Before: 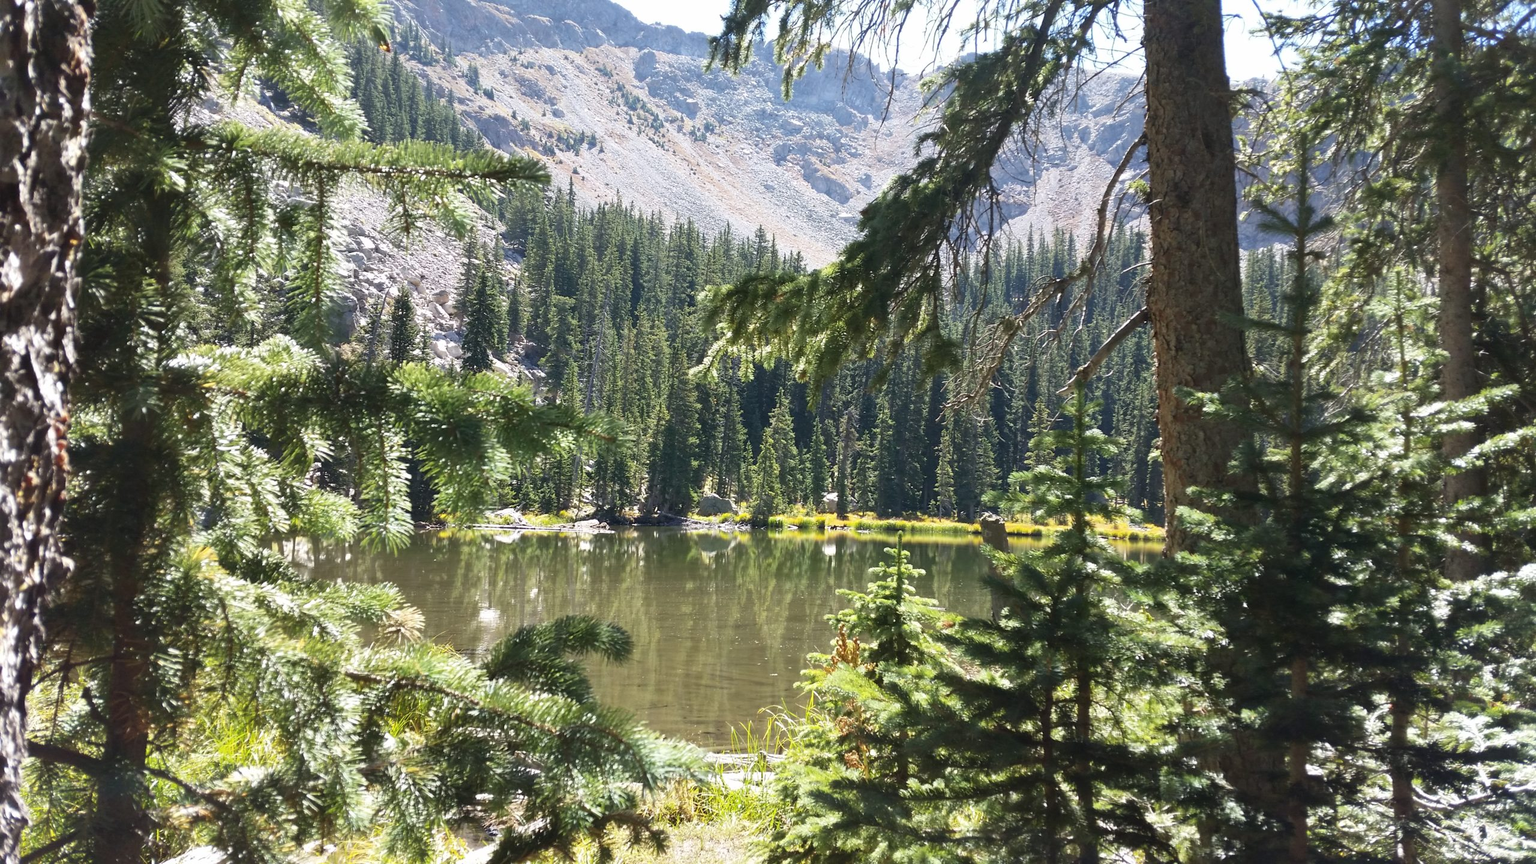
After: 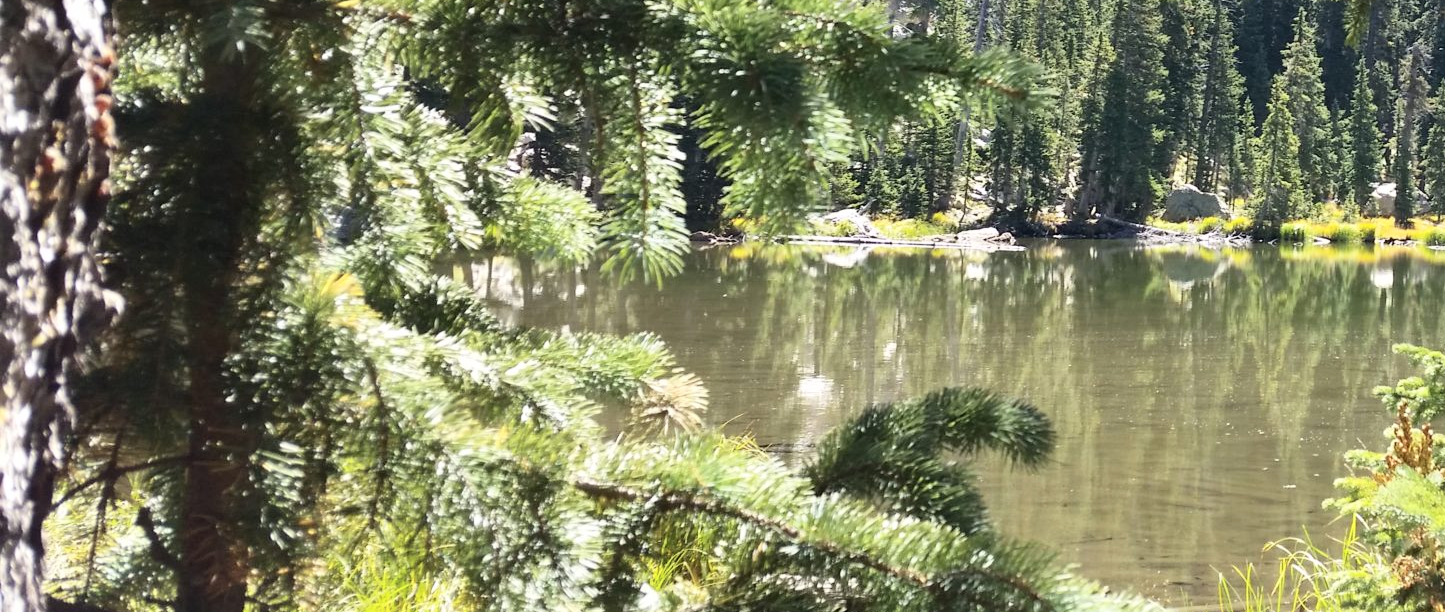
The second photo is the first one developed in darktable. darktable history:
tone curve: curves: ch0 [(0, 0) (0.004, 0.001) (0.133, 0.112) (0.325, 0.362) (0.832, 0.893) (1, 1)], color space Lab, independent channels, preserve colors none
crop: top 44.348%, right 43.552%, bottom 13.136%
